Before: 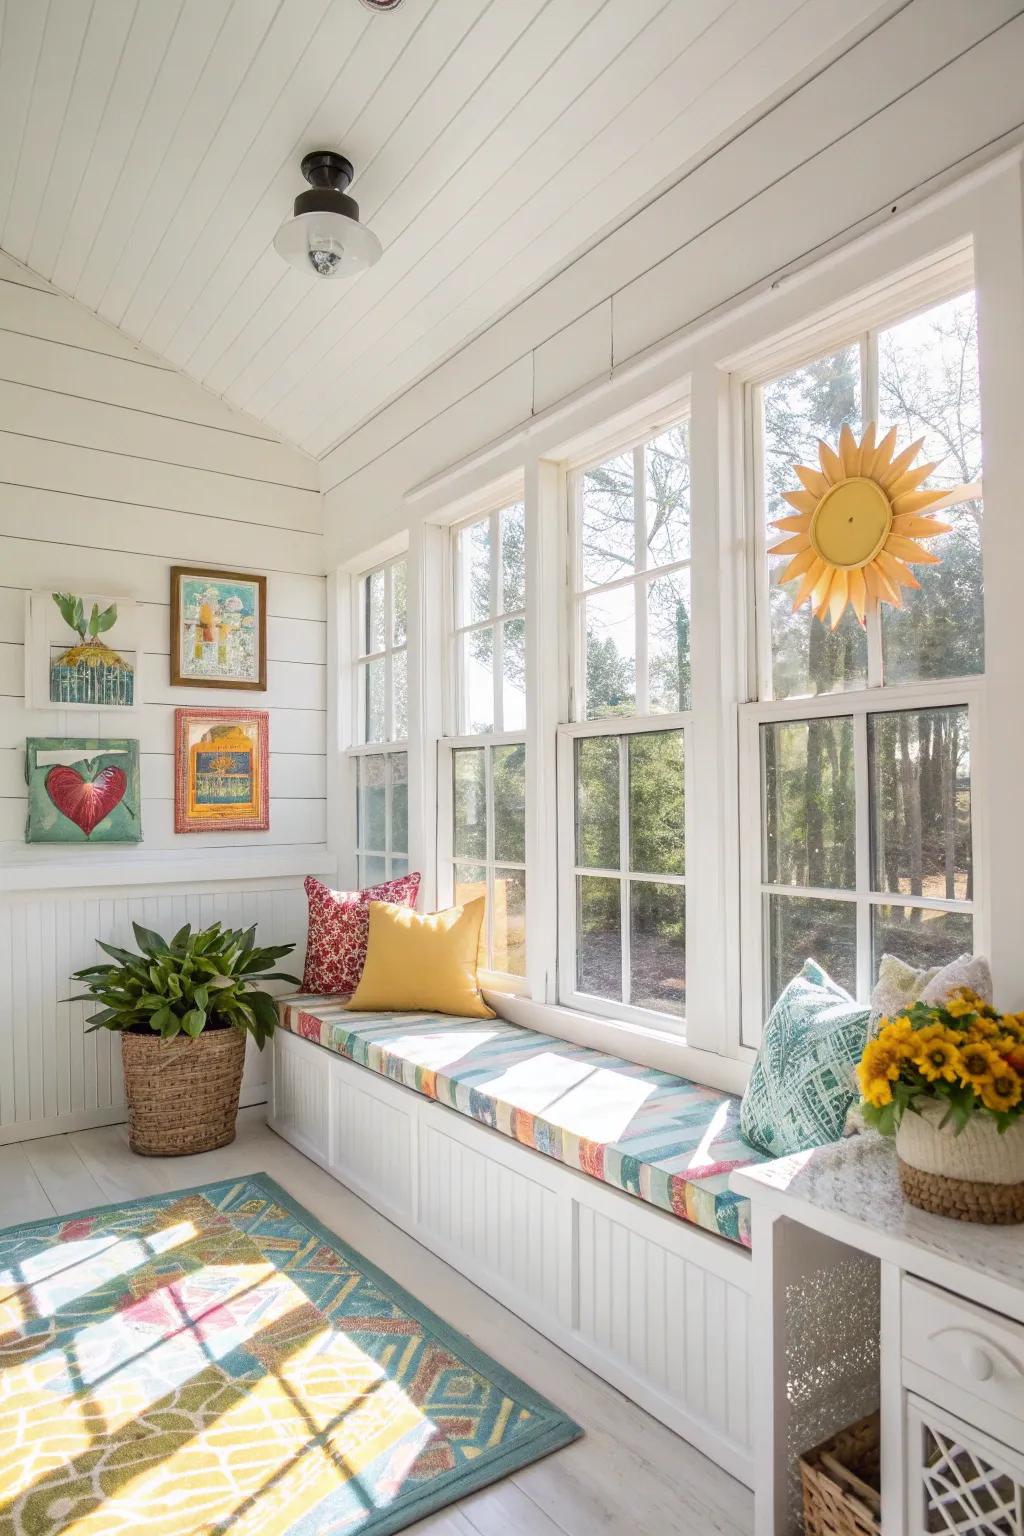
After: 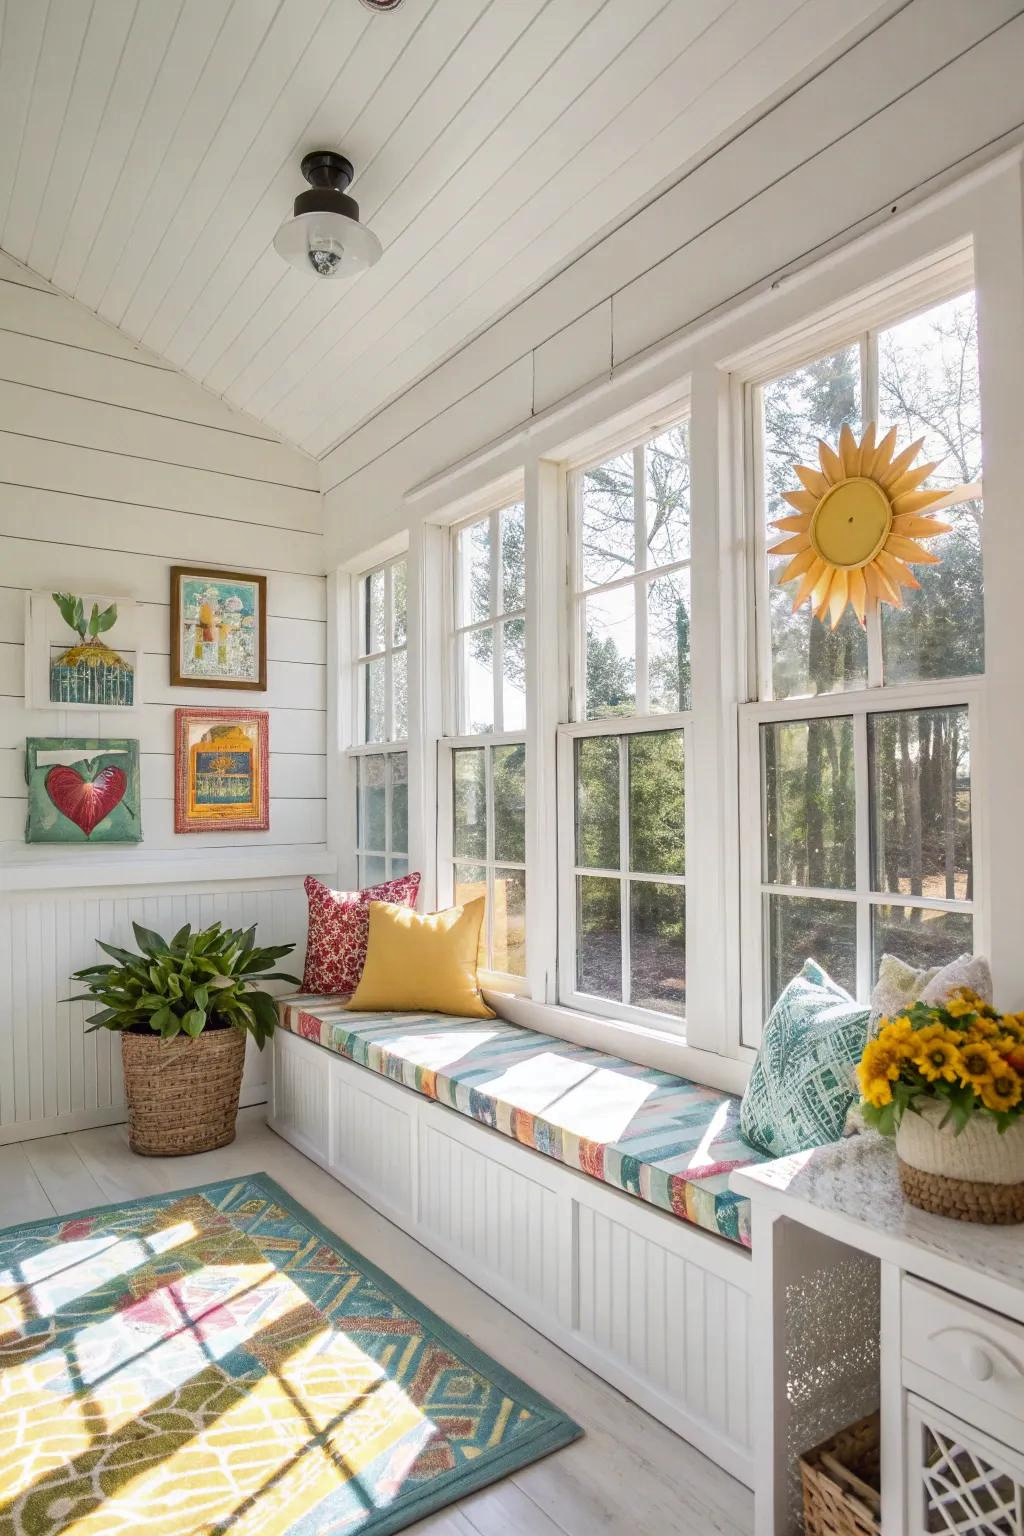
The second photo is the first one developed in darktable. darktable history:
shadows and highlights: shadows 48.82, highlights -41.32, soften with gaussian
